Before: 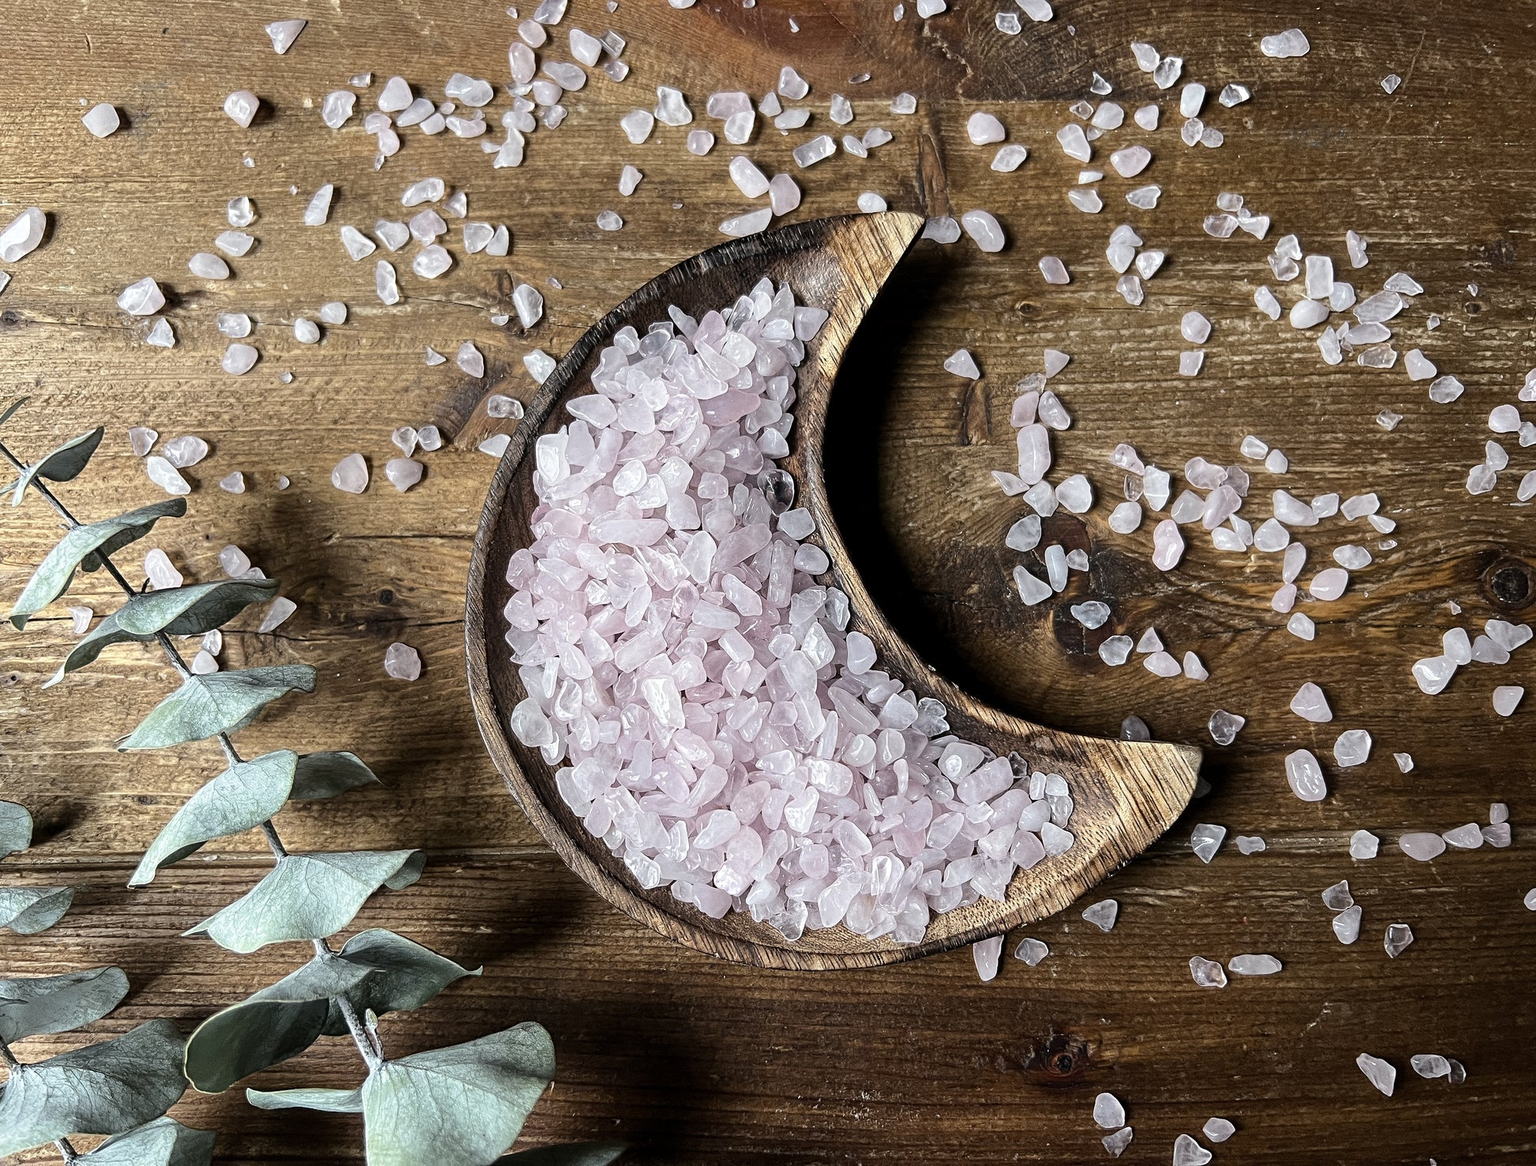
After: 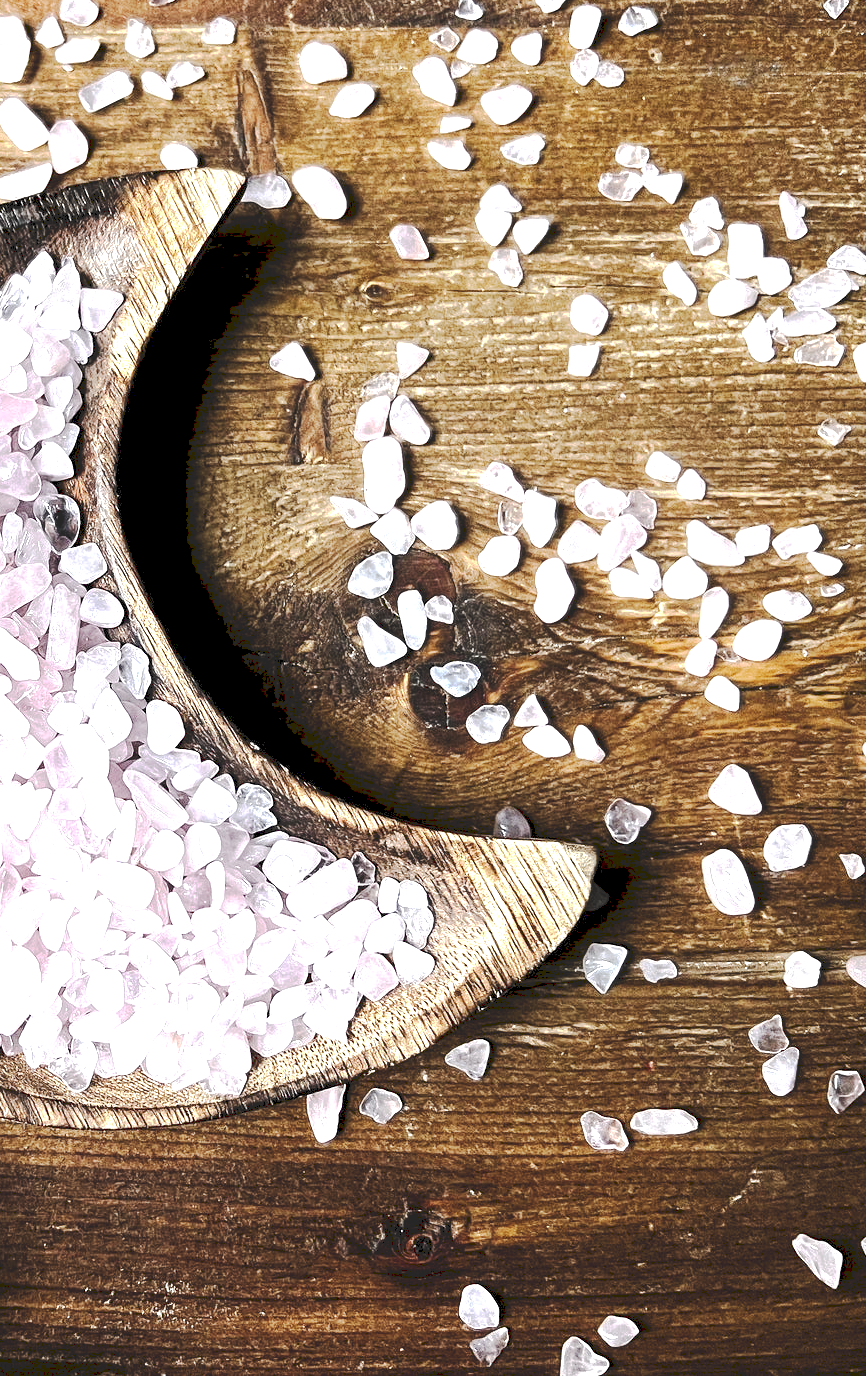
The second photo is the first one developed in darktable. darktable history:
tone curve: curves: ch0 [(0, 0) (0.003, 0.15) (0.011, 0.151) (0.025, 0.15) (0.044, 0.15) (0.069, 0.151) (0.1, 0.153) (0.136, 0.16) (0.177, 0.183) (0.224, 0.21) (0.277, 0.253) (0.335, 0.309) (0.399, 0.389) (0.468, 0.479) (0.543, 0.58) (0.623, 0.677) (0.709, 0.747) (0.801, 0.808) (0.898, 0.87) (1, 1)], preserve colors none
crop: left 47.585%, top 6.835%, right 7.913%
exposure: black level correction 0.002, exposure 1.307 EV, compensate highlight preservation false
